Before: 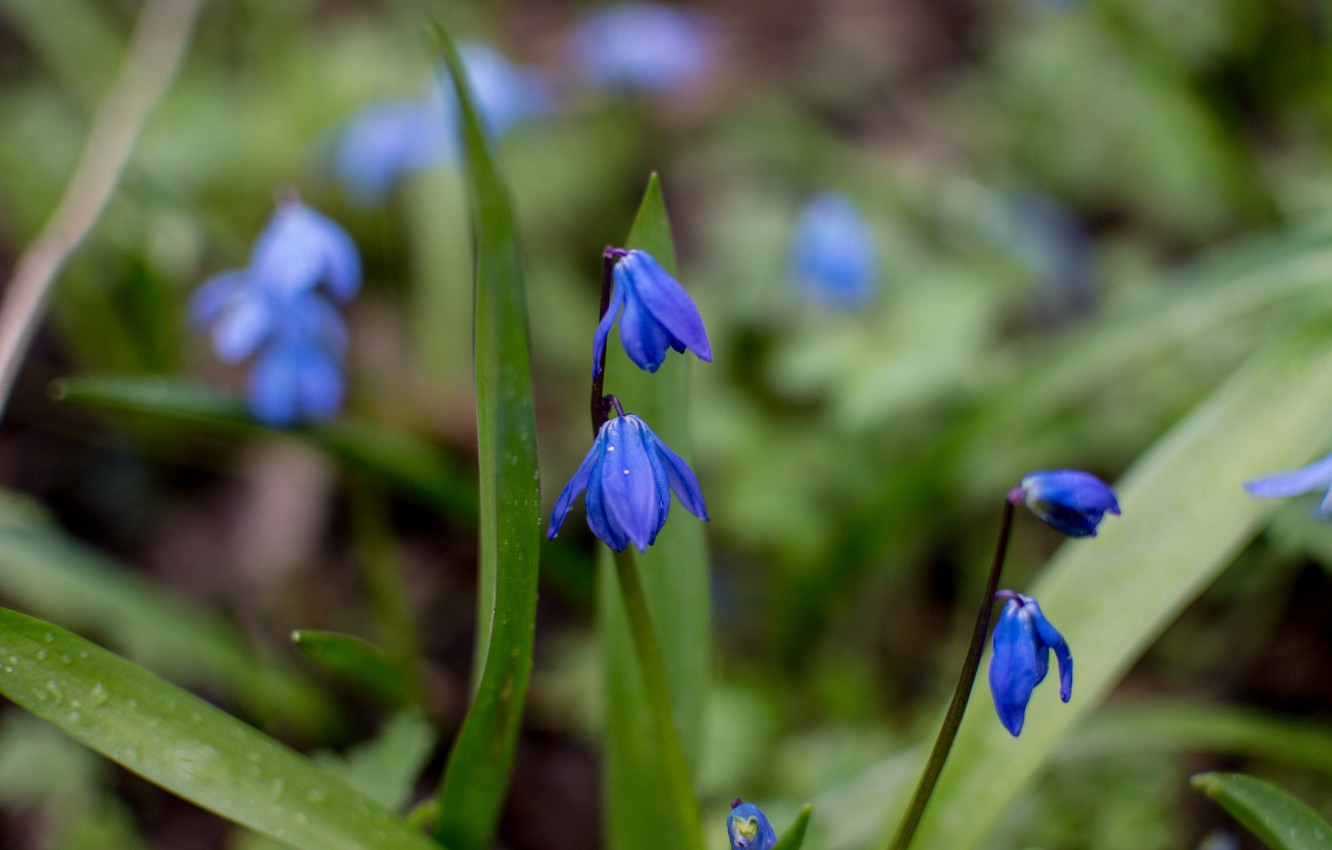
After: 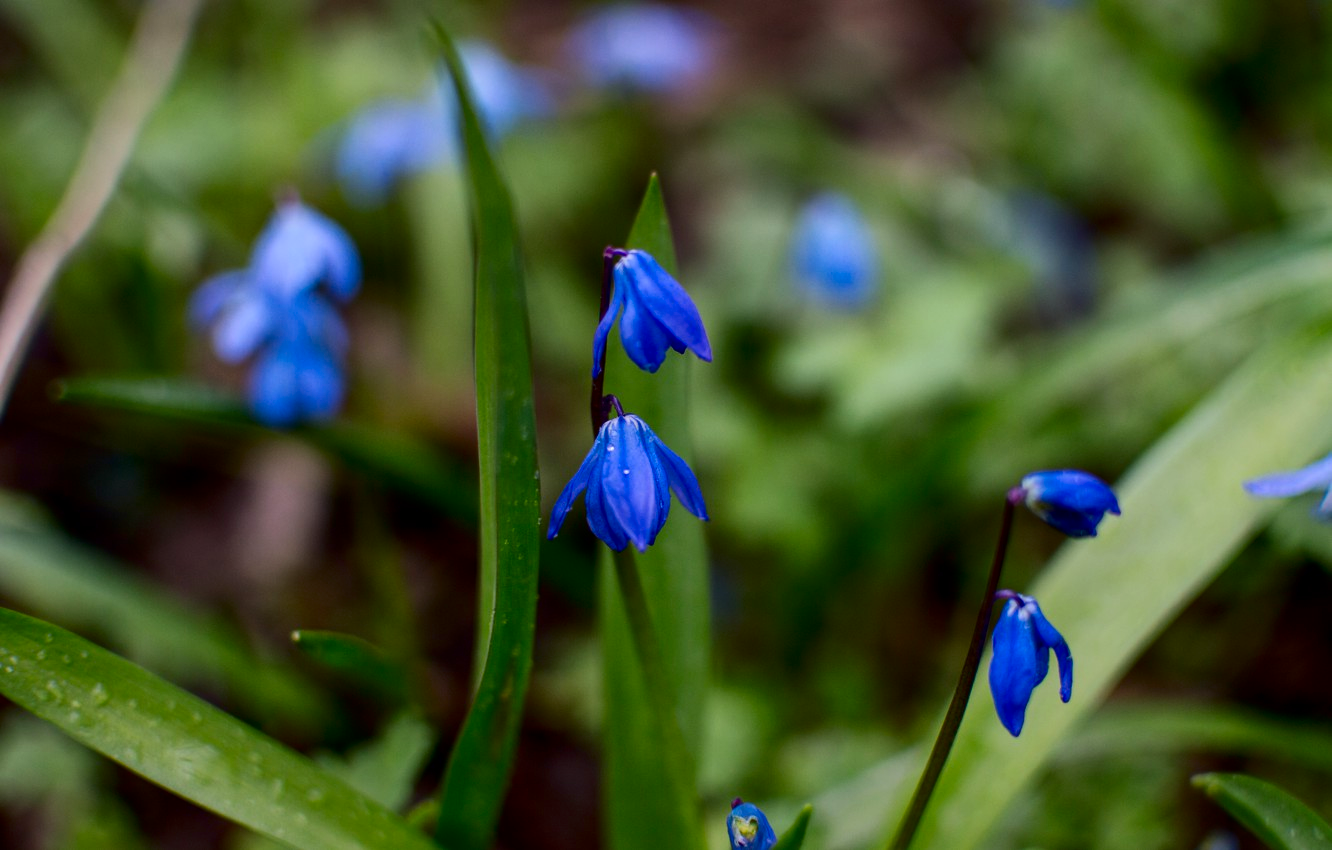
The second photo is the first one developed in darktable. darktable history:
shadows and highlights: shadows 30
contrast brightness saturation: contrast 0.19, brightness -0.11, saturation 0.21
color correction: saturation 0.98
